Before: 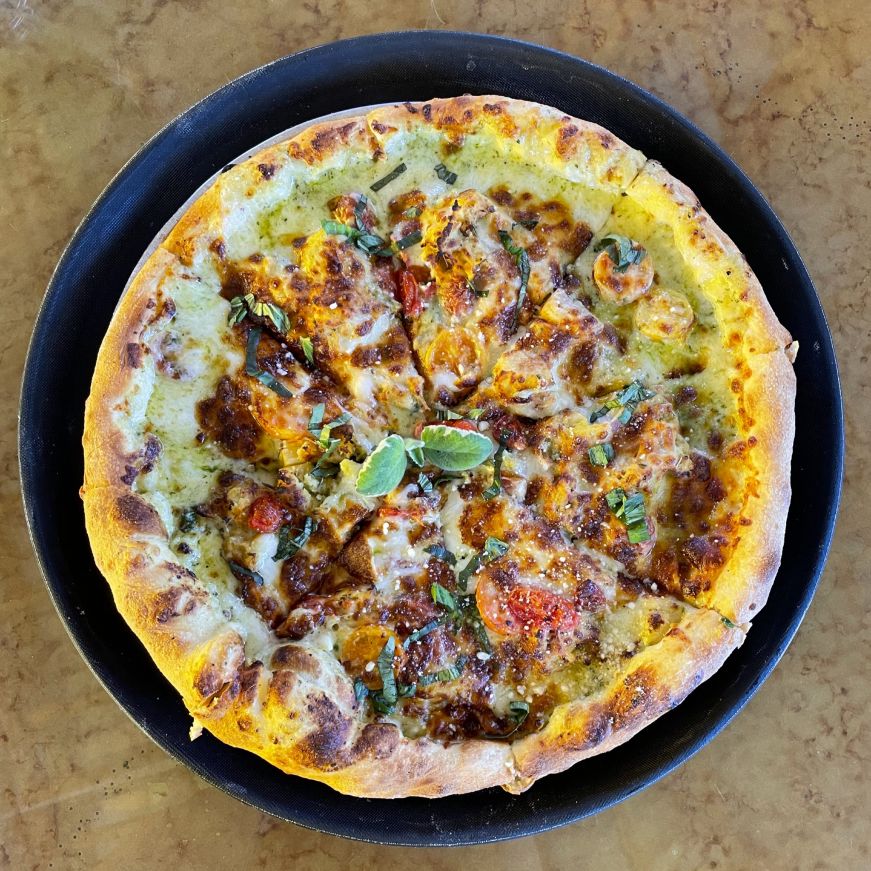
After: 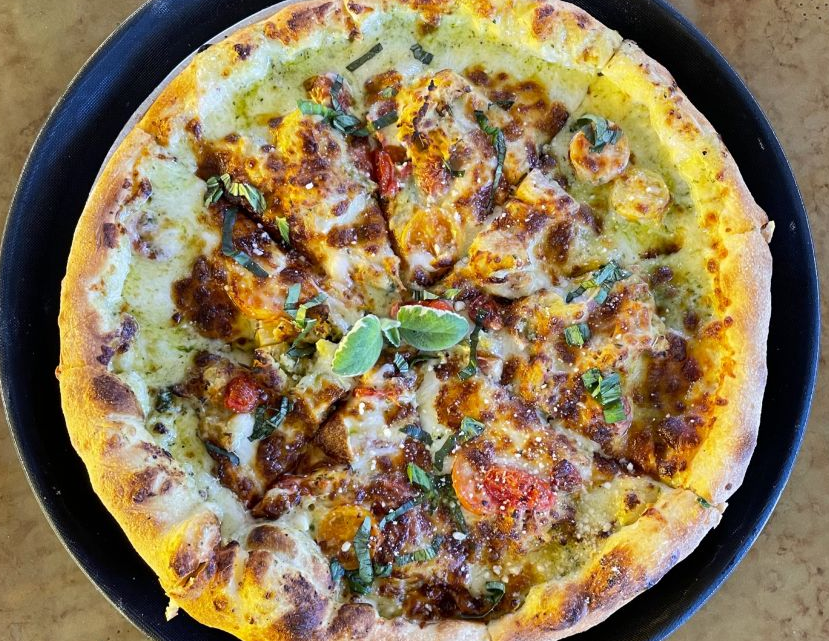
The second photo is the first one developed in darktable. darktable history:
crop and rotate: left 2.819%, top 13.79%, right 1.961%, bottom 12.61%
